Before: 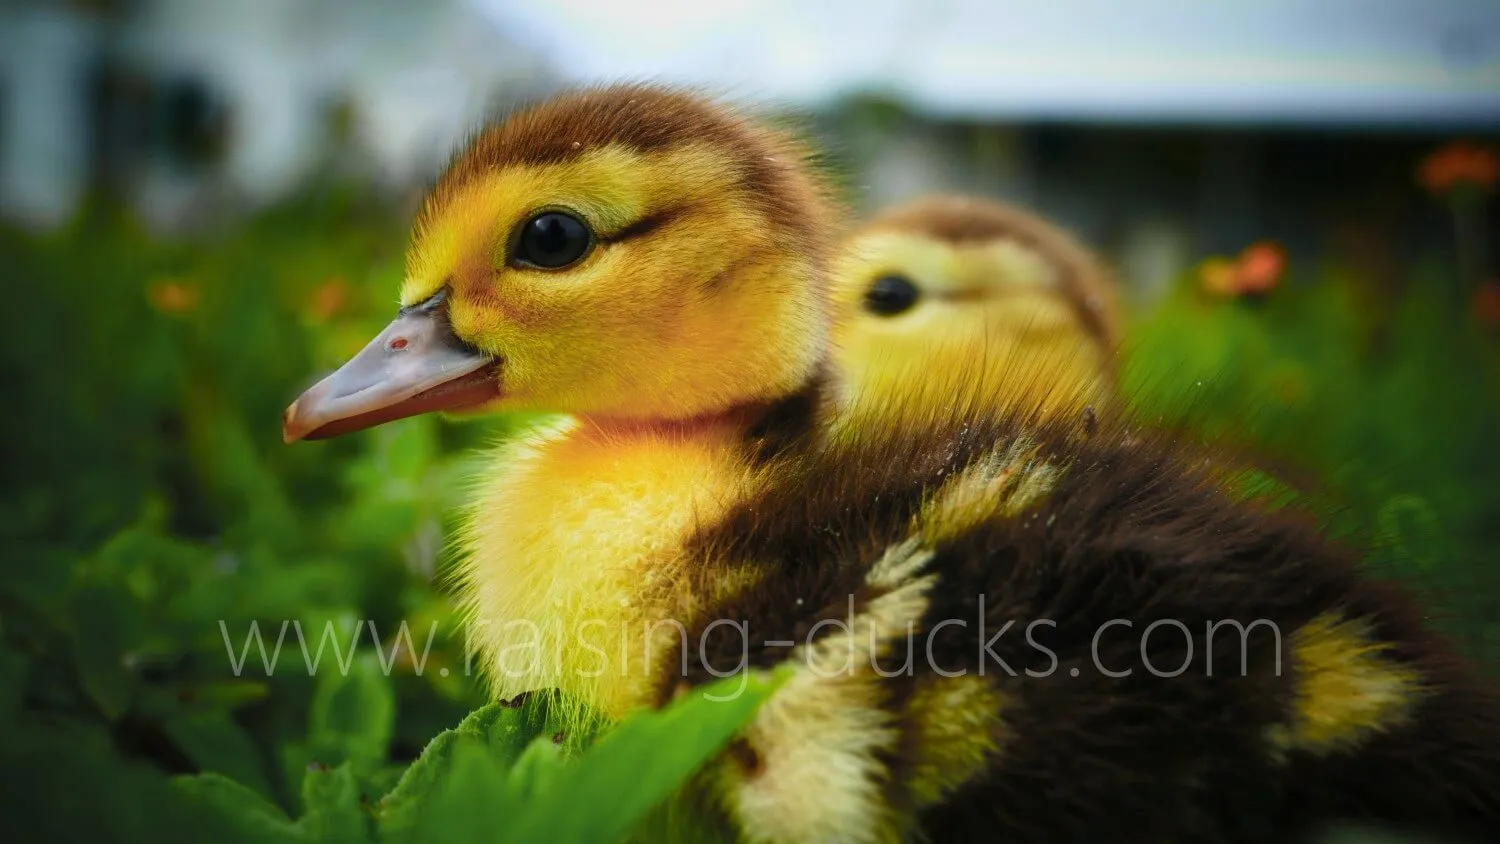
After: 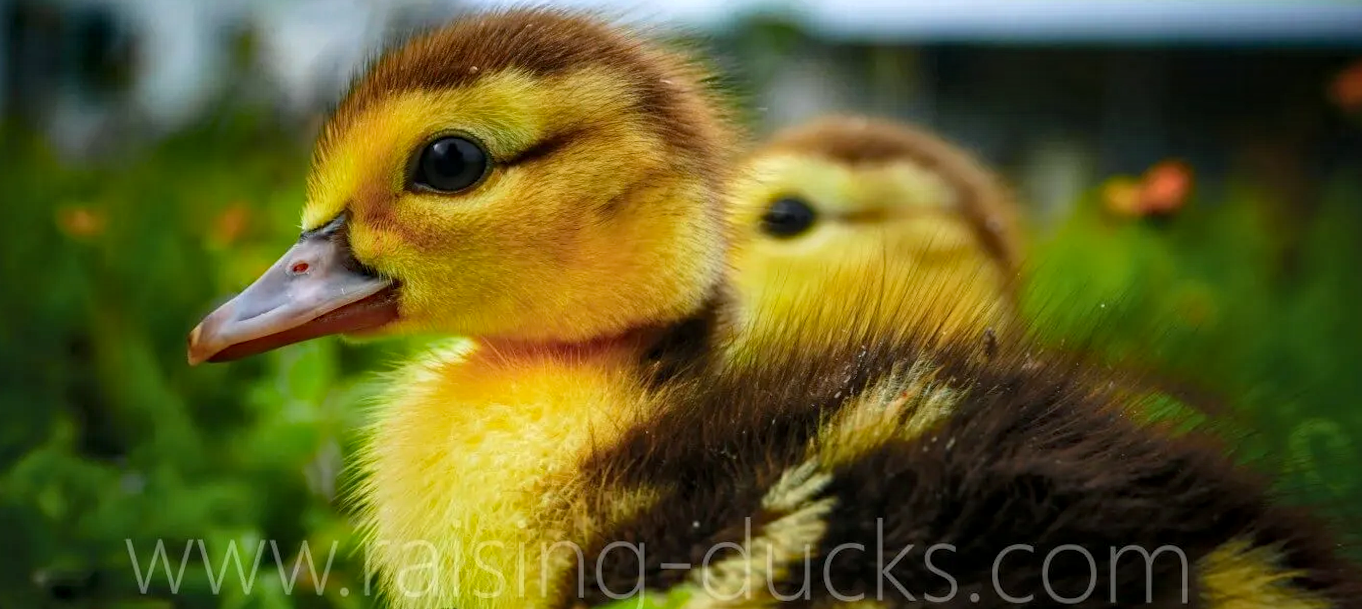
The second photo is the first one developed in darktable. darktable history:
local contrast: on, module defaults
haze removal: strength 0.29, distance 0.25, compatibility mode true, adaptive false
rotate and perspective: lens shift (horizontal) -0.055, automatic cropping off
crop: left 5.596%, top 10.314%, right 3.534%, bottom 19.395%
